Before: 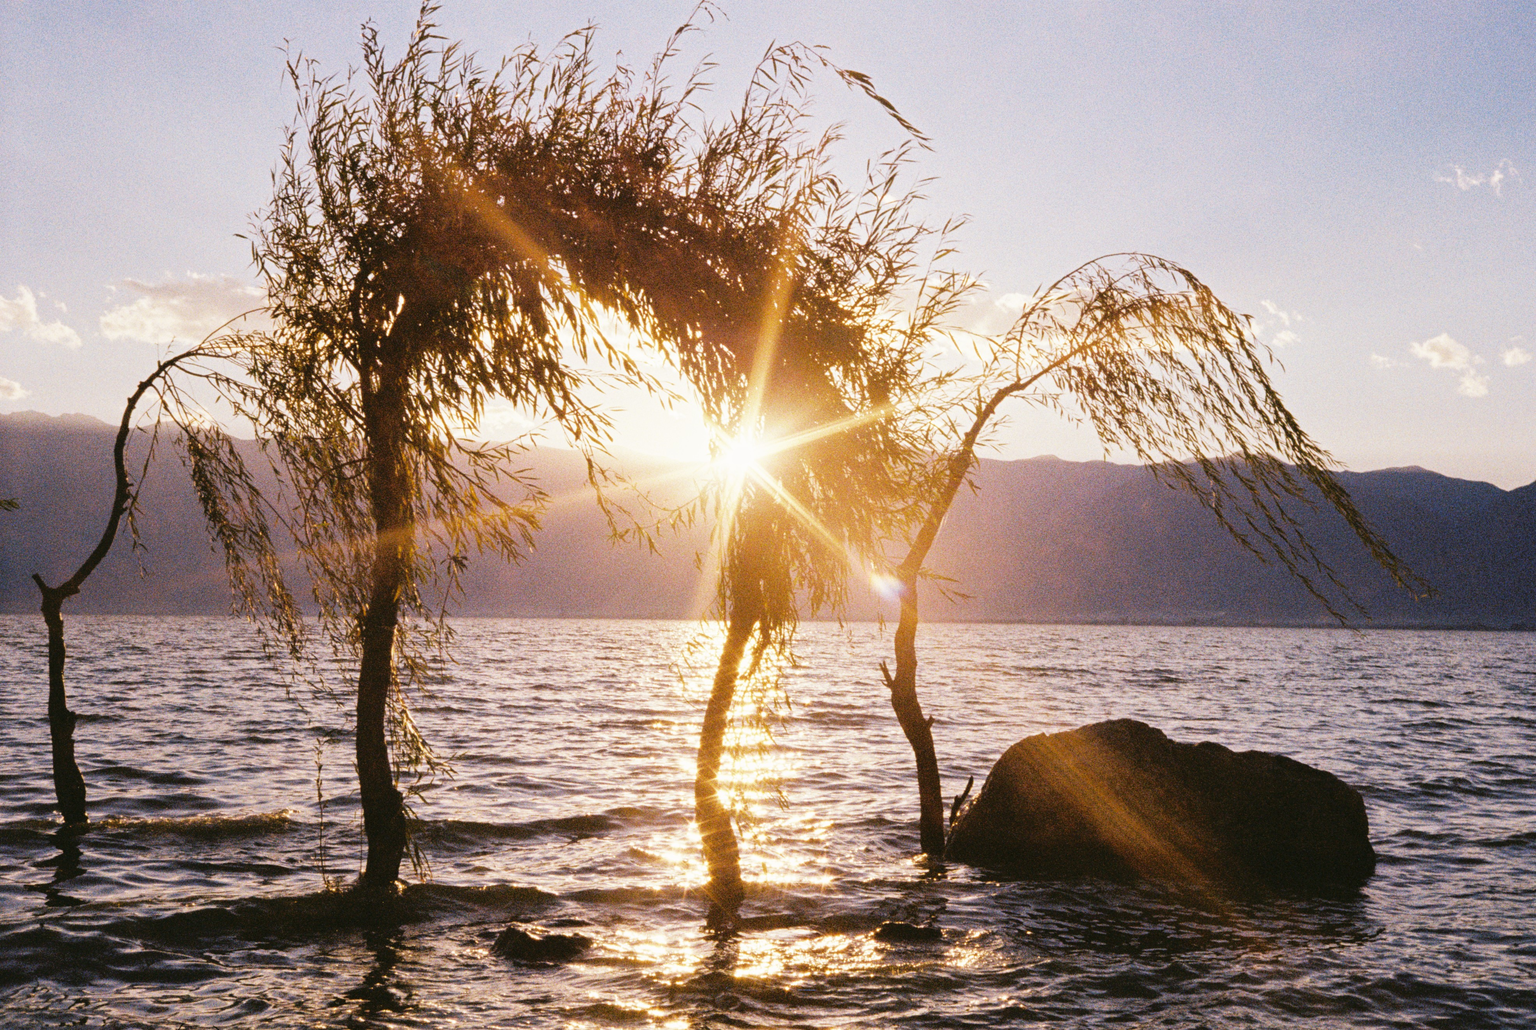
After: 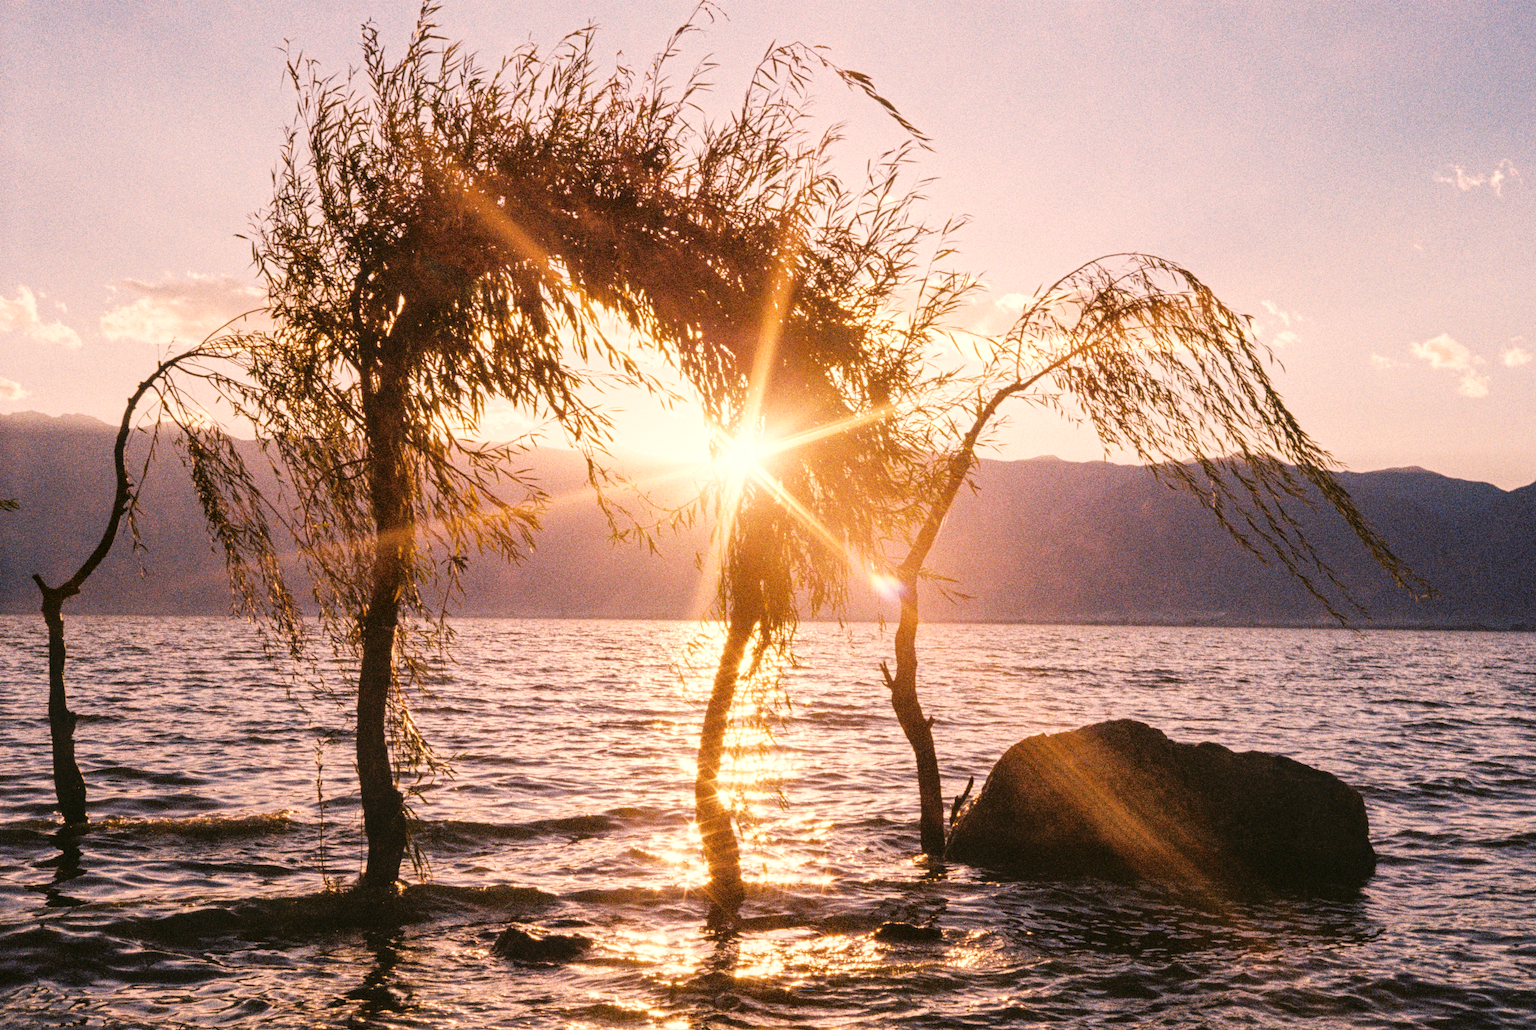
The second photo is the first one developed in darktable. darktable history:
white balance: red 1.127, blue 0.943
local contrast: on, module defaults
